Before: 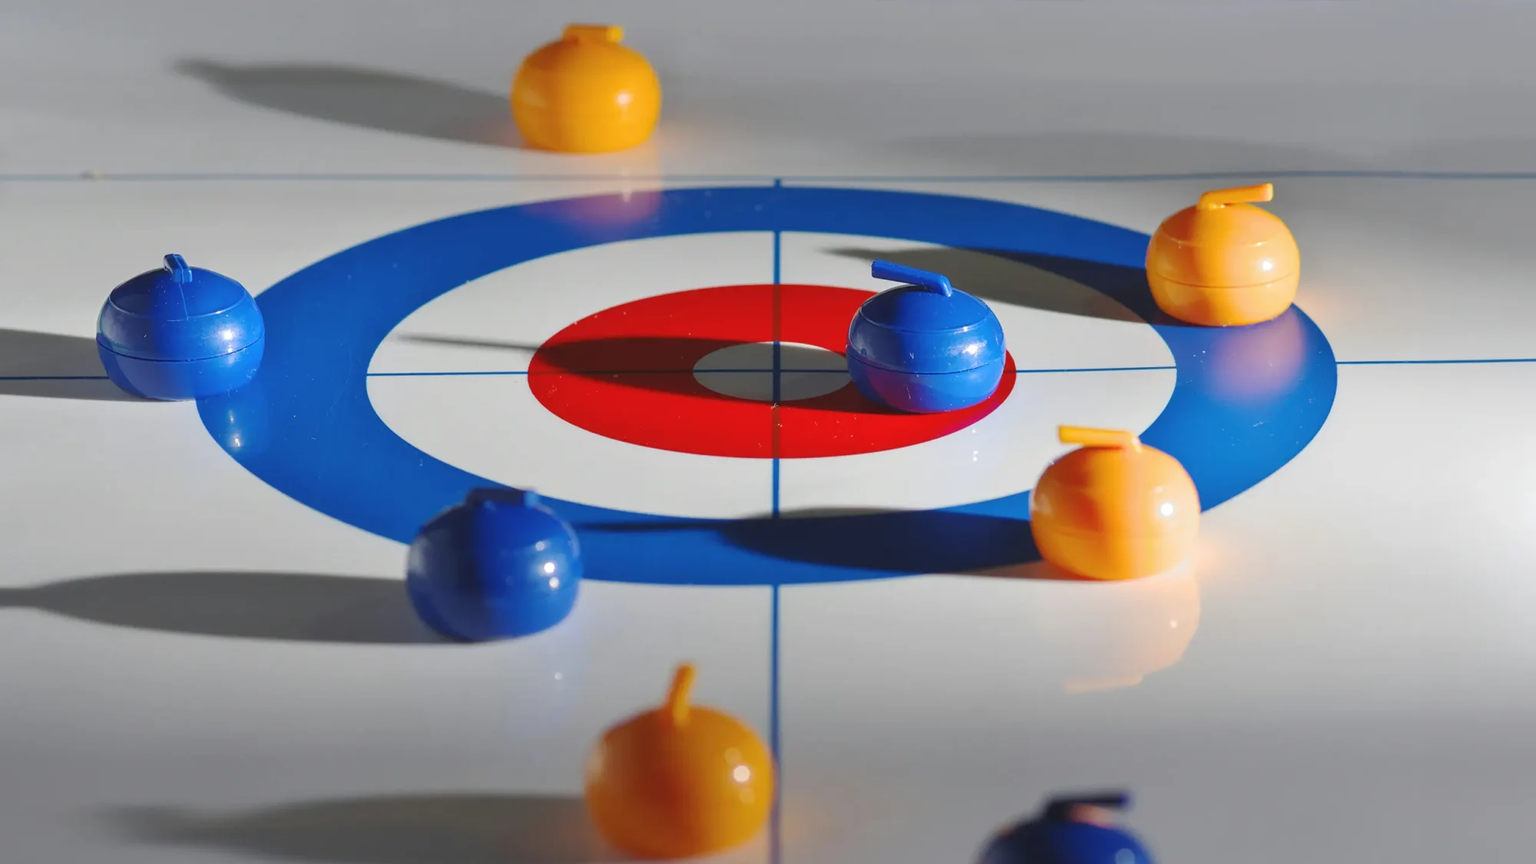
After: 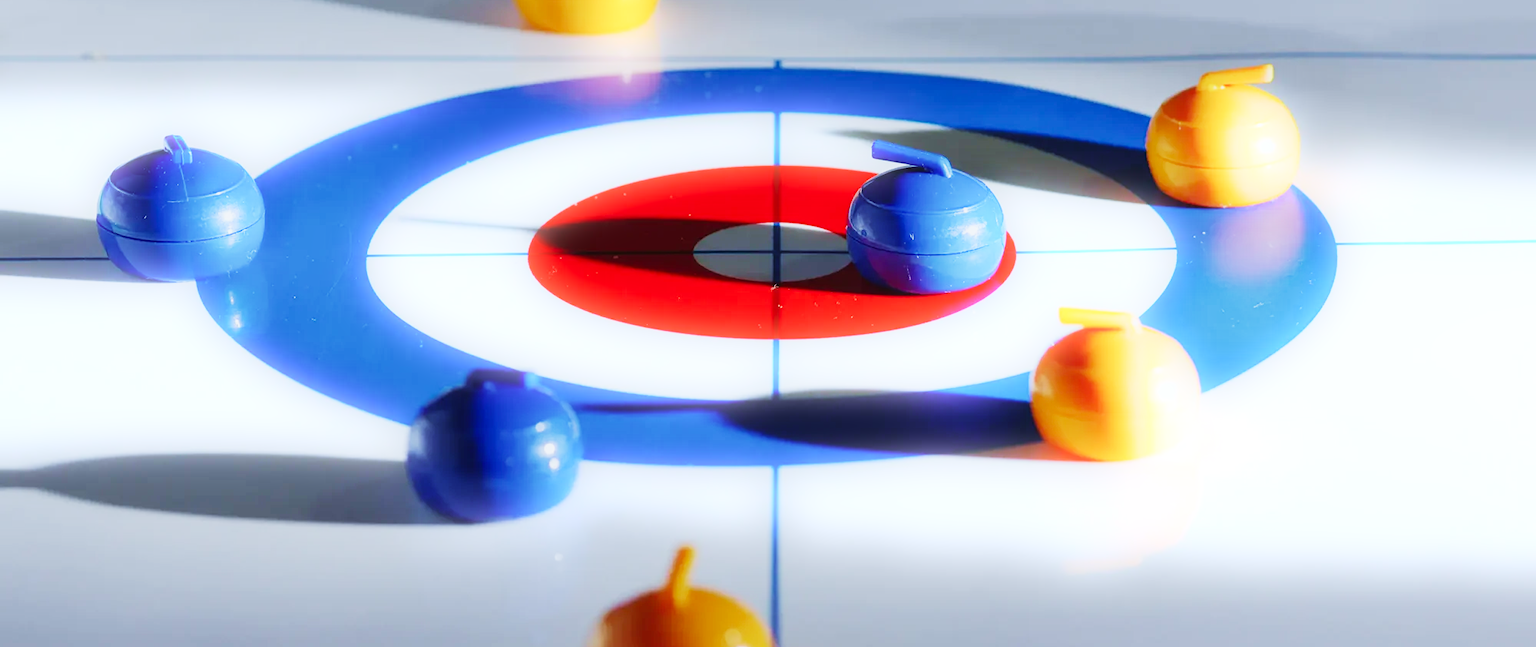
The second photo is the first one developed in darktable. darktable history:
sigmoid: contrast 1.81, skew -0.21, preserve hue 0%, red attenuation 0.1, red rotation 0.035, green attenuation 0.1, green rotation -0.017, blue attenuation 0.15, blue rotation -0.052, base primaries Rec2020
white balance: red 0.931, blue 1.11
bloom: size 5%, threshold 95%, strength 15%
exposure: black level correction 0, exposure 0.7 EV, compensate exposure bias true, compensate highlight preservation false
crop: top 13.819%, bottom 11.169%
velvia: on, module defaults
